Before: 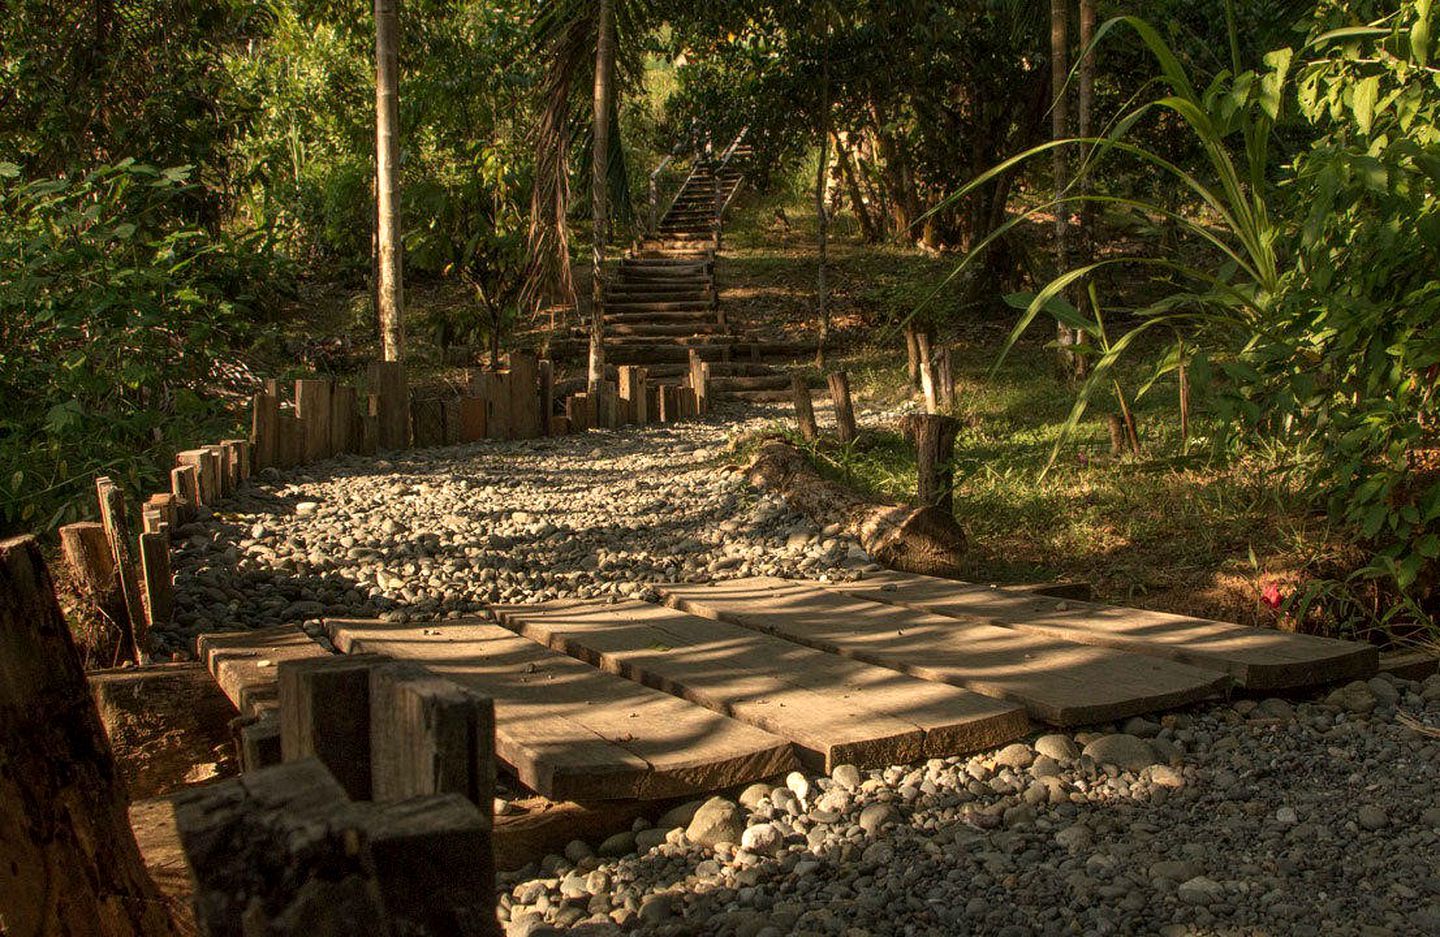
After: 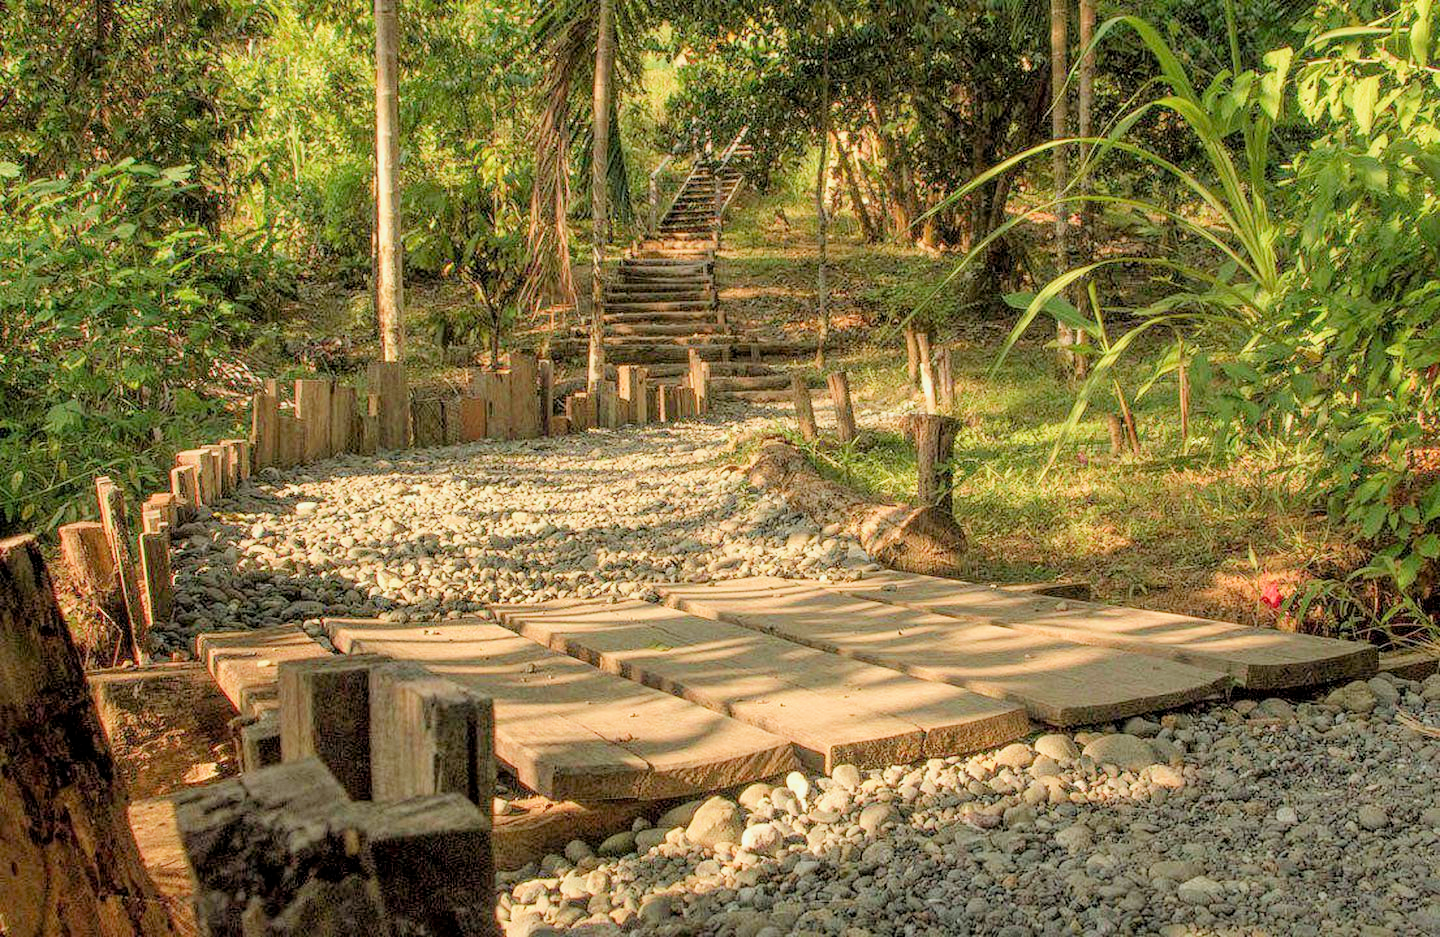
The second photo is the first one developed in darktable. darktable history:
white balance: red 0.978, blue 0.999
filmic rgb: middle gray luminance 3.44%, black relative exposure -5.92 EV, white relative exposure 6.33 EV, threshold 6 EV, dynamic range scaling 22.4%, target black luminance 0%, hardness 2.33, latitude 45.85%, contrast 0.78, highlights saturation mix 100%, shadows ↔ highlights balance 0.033%, add noise in highlights 0, preserve chrominance max RGB, color science v3 (2019), use custom middle-gray values true, iterations of high-quality reconstruction 0, contrast in highlights soft, enable highlight reconstruction true
